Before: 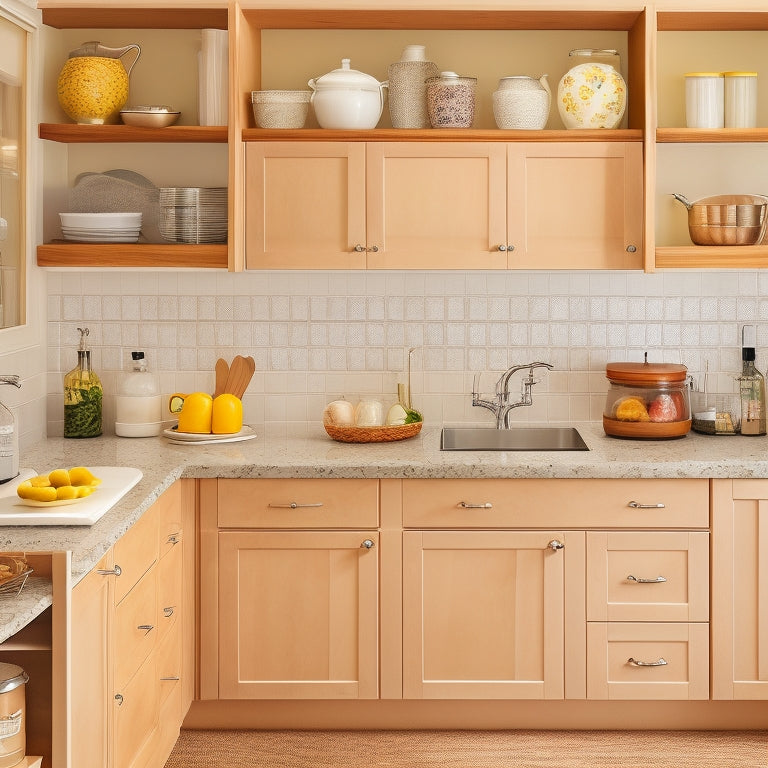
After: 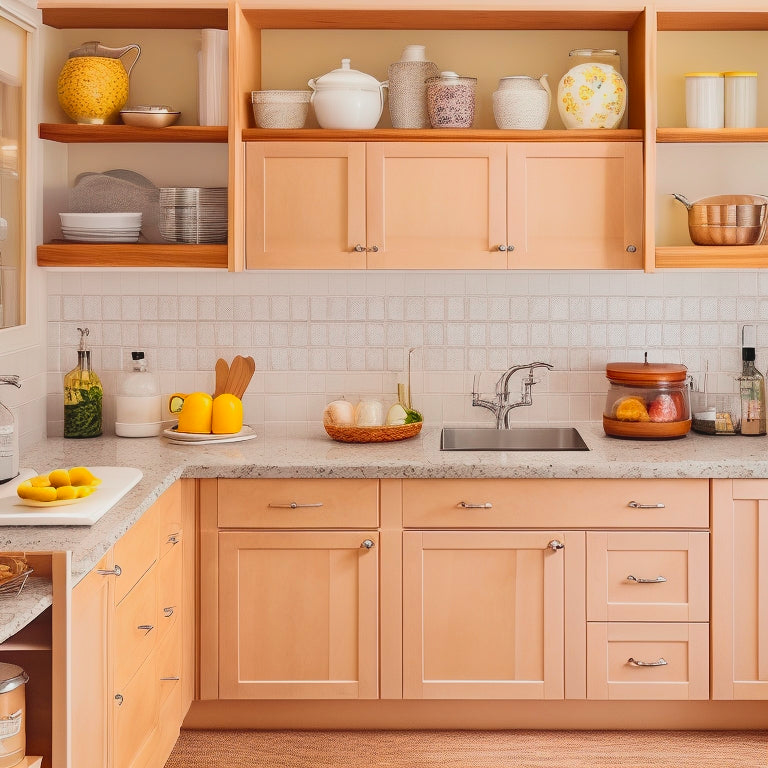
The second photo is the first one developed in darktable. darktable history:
shadows and highlights: shadows 25, white point adjustment -3, highlights -30
tone curve: curves: ch0 [(0, 0.023) (0.217, 0.19) (0.754, 0.801) (1, 0.977)]; ch1 [(0, 0) (0.392, 0.398) (0.5, 0.5) (0.521, 0.528) (0.56, 0.577) (1, 1)]; ch2 [(0, 0) (0.5, 0.5) (0.579, 0.561) (0.65, 0.657) (1, 1)], color space Lab, independent channels, preserve colors none
